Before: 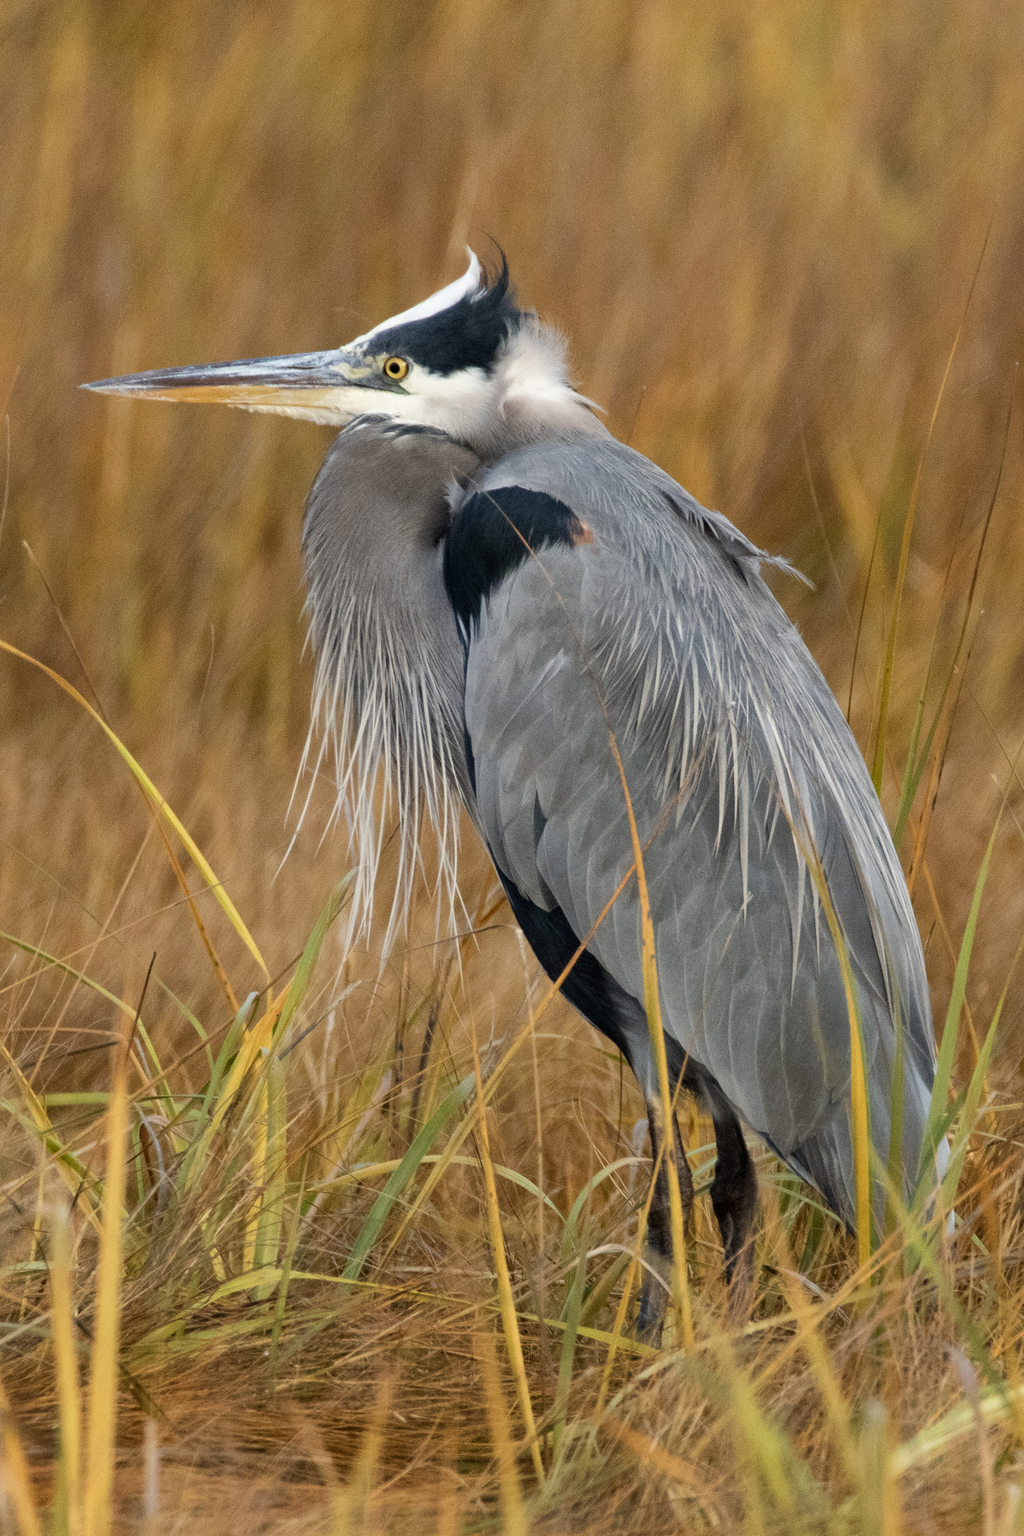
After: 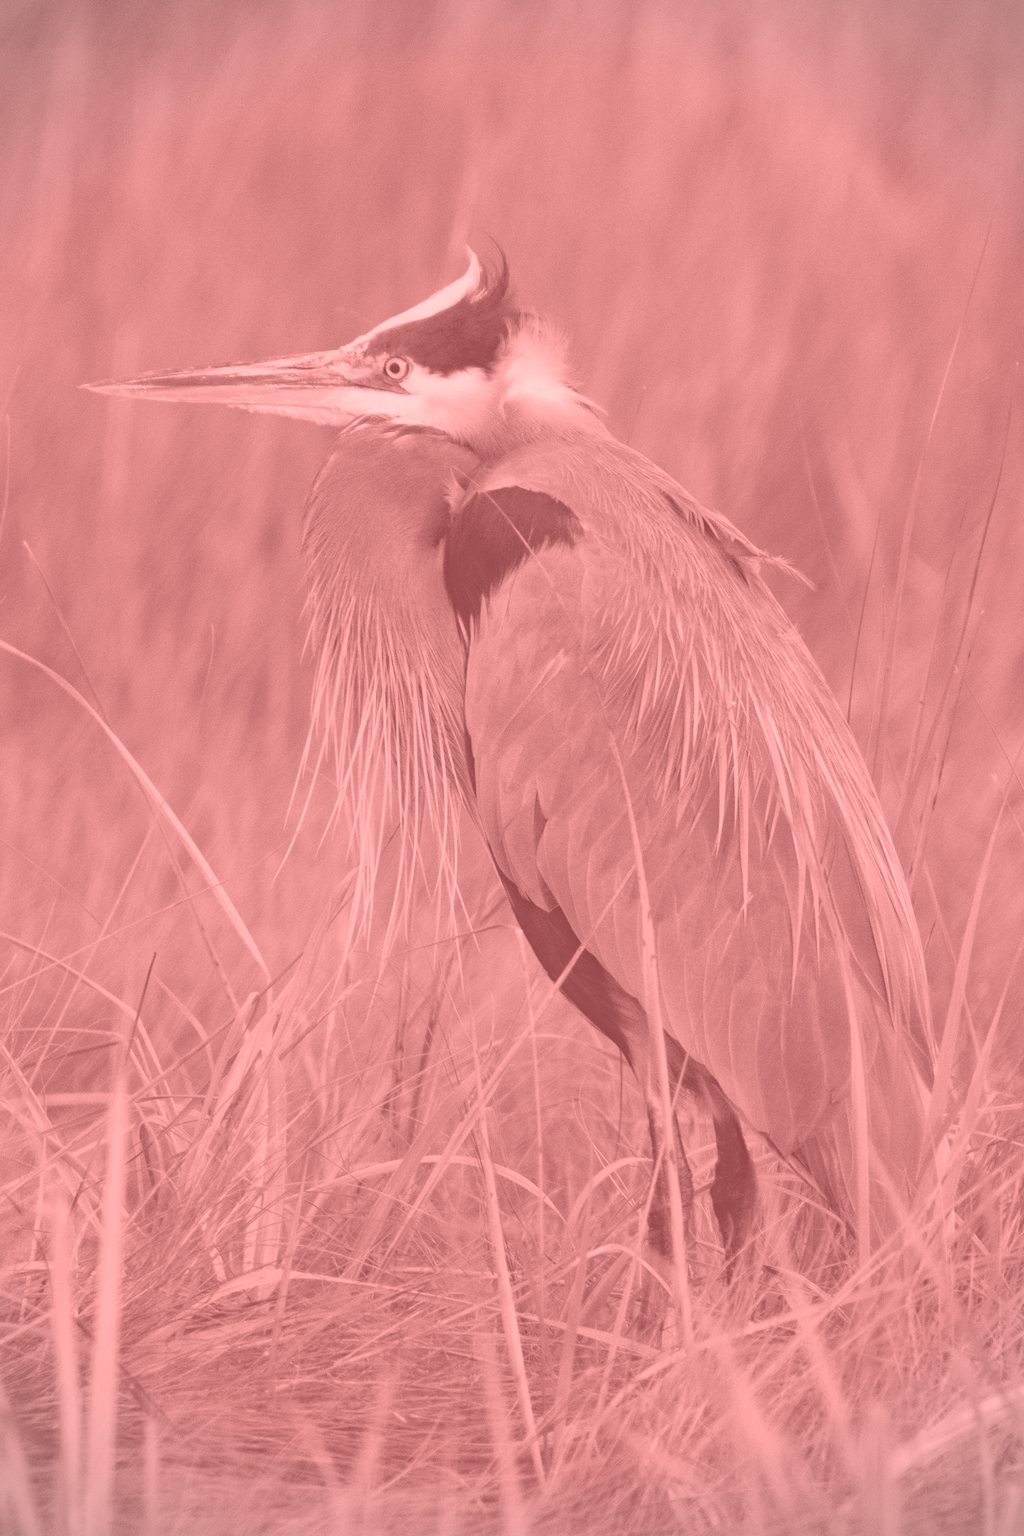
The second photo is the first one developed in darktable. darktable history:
colorize: saturation 51%, source mix 50.67%, lightness 50.67%
vignetting: fall-off start 91.19%
haze removal: compatibility mode true, adaptive false
